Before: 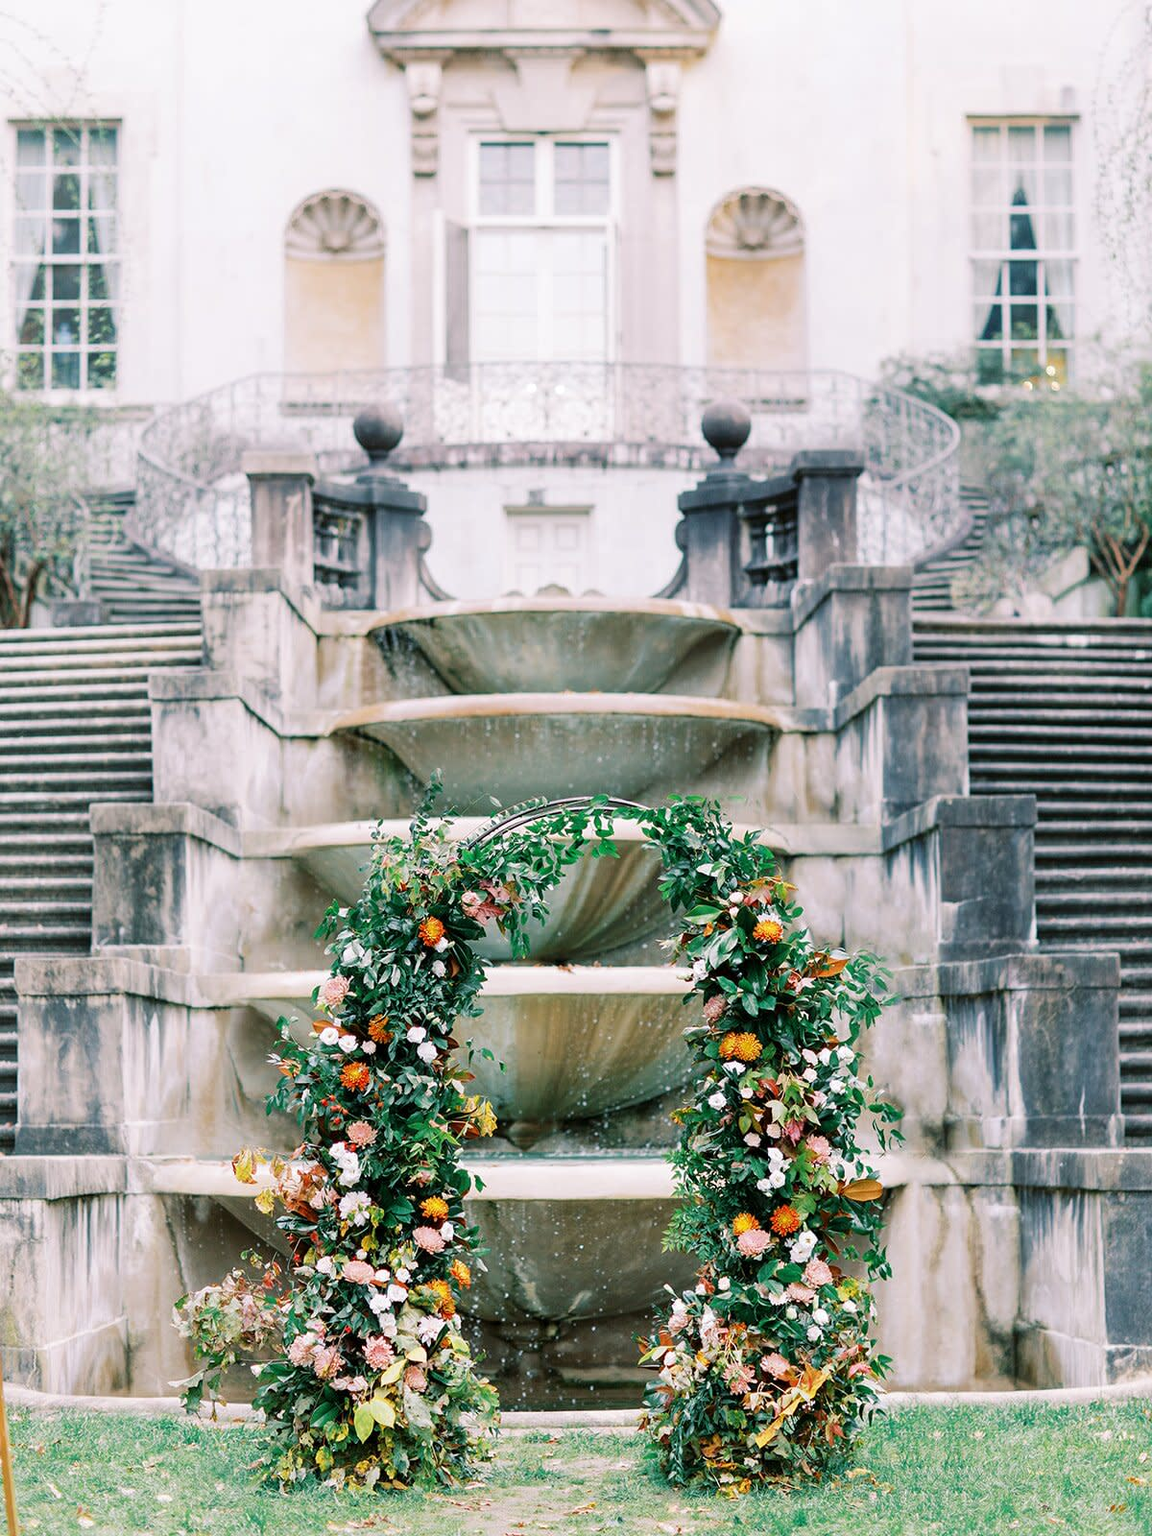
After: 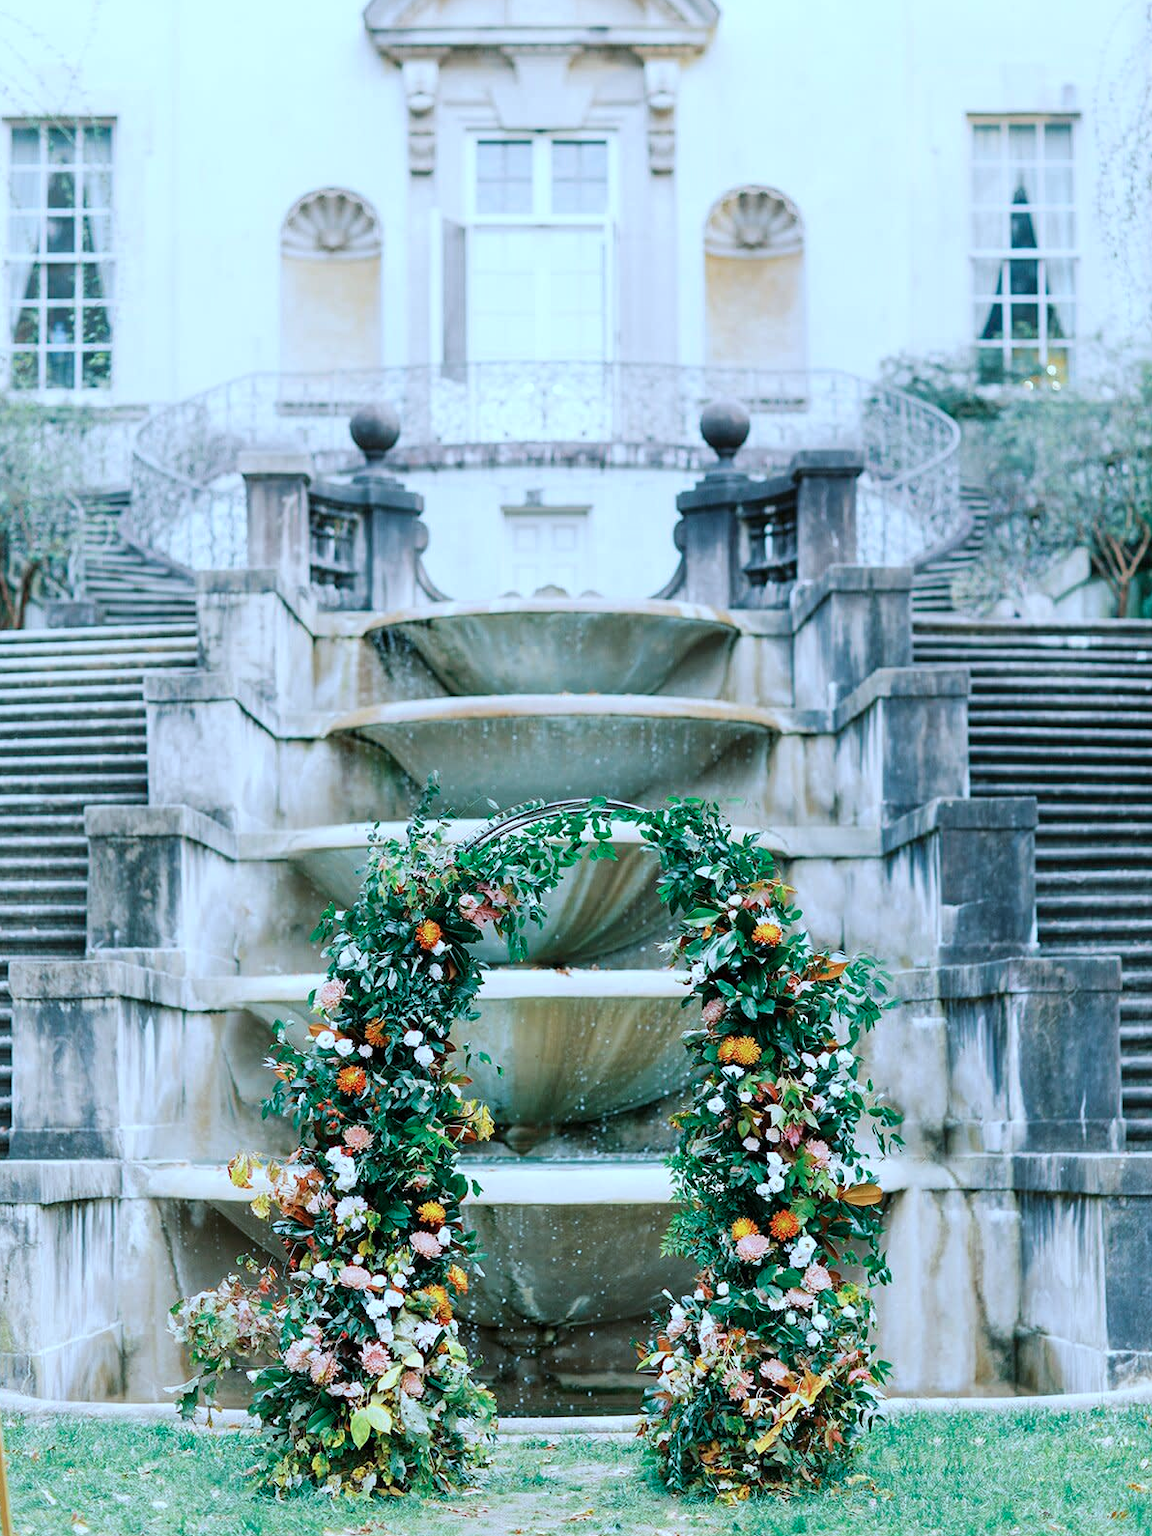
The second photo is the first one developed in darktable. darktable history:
crop and rotate: left 0.56%, top 0.246%, bottom 0.349%
color correction: highlights a* -6.88, highlights b* 0.67
color calibration: x 0.38, y 0.39, temperature 4080.44 K
